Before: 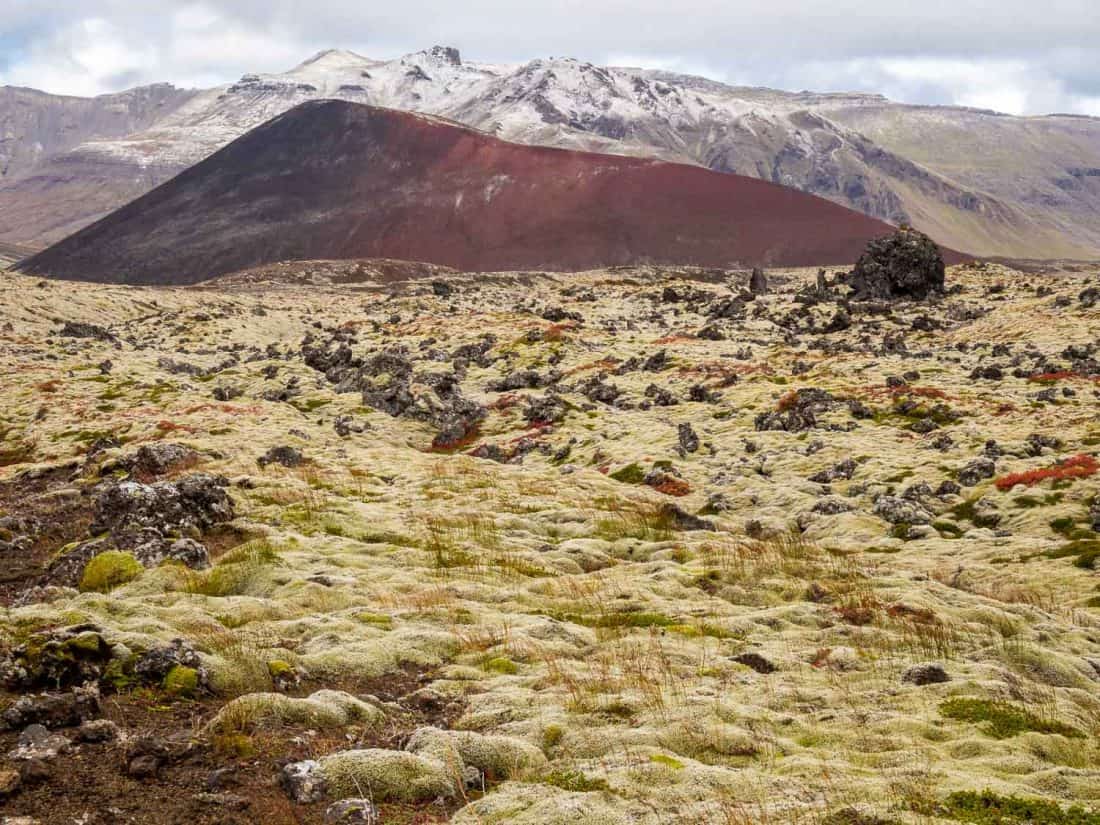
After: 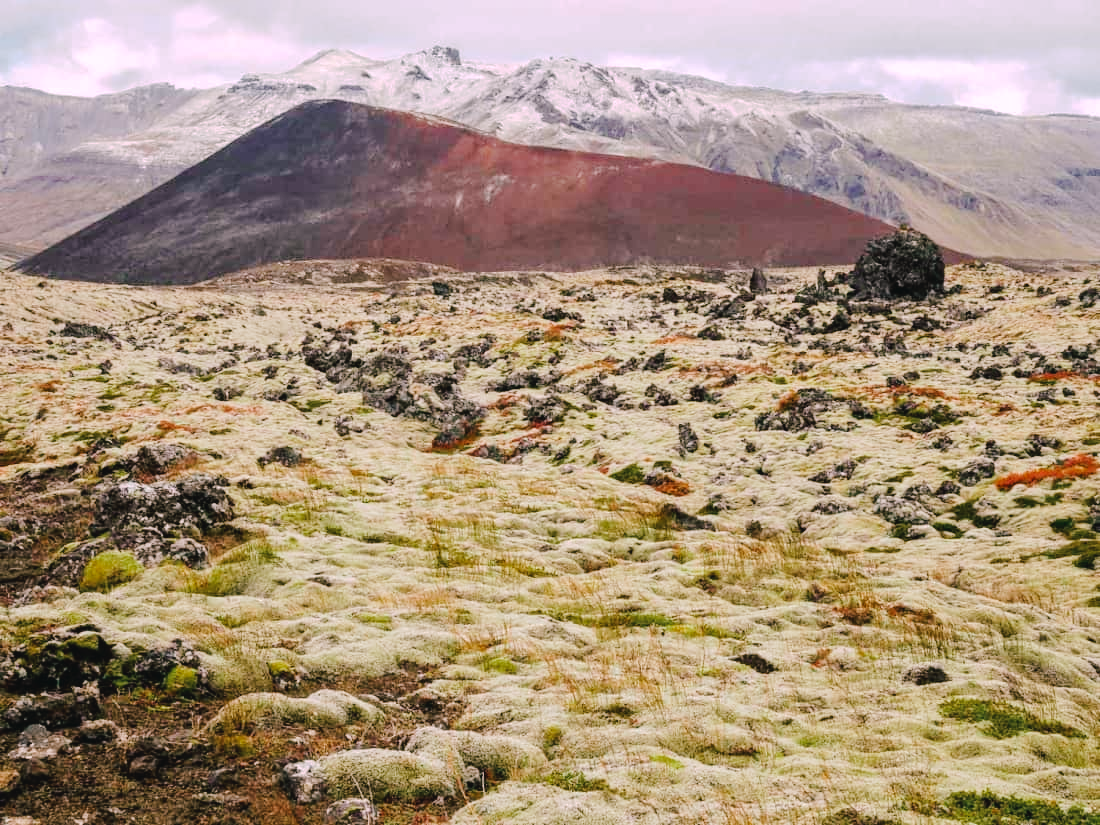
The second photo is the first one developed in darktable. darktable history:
tone curve: curves: ch0 [(0, 0) (0.003, 0.026) (0.011, 0.03) (0.025, 0.038) (0.044, 0.046) (0.069, 0.055) (0.1, 0.075) (0.136, 0.114) (0.177, 0.158) (0.224, 0.215) (0.277, 0.296) (0.335, 0.386) (0.399, 0.479) (0.468, 0.568) (0.543, 0.637) (0.623, 0.707) (0.709, 0.773) (0.801, 0.834) (0.898, 0.896) (1, 1)], preserve colors none
color look up table: target L [90.43, 93.5, 92.64, 88.21, 86.78, 84.03, 65.9, 59.25, 55.4, 51.13, 42.71, 23.03, 17.48, 201.65, 82.13, 71.96, 71.61, 61.06, 57.35, 55.59, 47.96, 47.4, 41.13, 39.53, 39.69, 30.41, 25.26, 2.411, 95.95, 87.52, 72.44, 66.3, 67.2, 65.26, 66.49, 52.86, 45.32, 42.45, 44.5, 36.83, 34.09, 16.64, 19.83, 6.7, 96.1, 84.67, 68.7, 50.66, 27.31], target a [-22.9, -5.147, -0.91, -24.26, -37.76, -14.25, -34.17, -55.37, -21.27, -28.32, -34.34, -20.05, -15.88, 0, -0.51, 39.92, 20.92, 40.06, 61.46, 59.3, 65.83, 23.77, 18.14, 45.71, 54.62, 4.636, 20.23, 1.101, 19.3, 22.14, 45.38, 3.129, 58.7, 9.84, 34.72, 65.51, 3.451, 39.21, 30.61, 37.14, 15.93, 30.05, 17.75, 9.881, -43.74, -25.97, -5.402, -22.6, -9.76], target b [35.8, 29.94, 9.565, 10.67, 24.33, -2.461, 11.58, 34.35, 34.24, 0.699, 22.13, 12.75, 8.136, -0.001, 64.56, 13.97, 37.13, 59.78, 45.26, 56.87, 24.31, 21.34, 38.67, 33.34, 46.12, 1.718, 33.7, 0.397, -9.904, -12.24, -19.79, -1.259, -36.16, -47.15, -44.19, -13.22, -43.86, -3.803, -36, -56.83, -71.36, -3.344, -40.25, -23.49, -10.84, -15.43, -34.48, -26.45, -11.27], num patches 49
